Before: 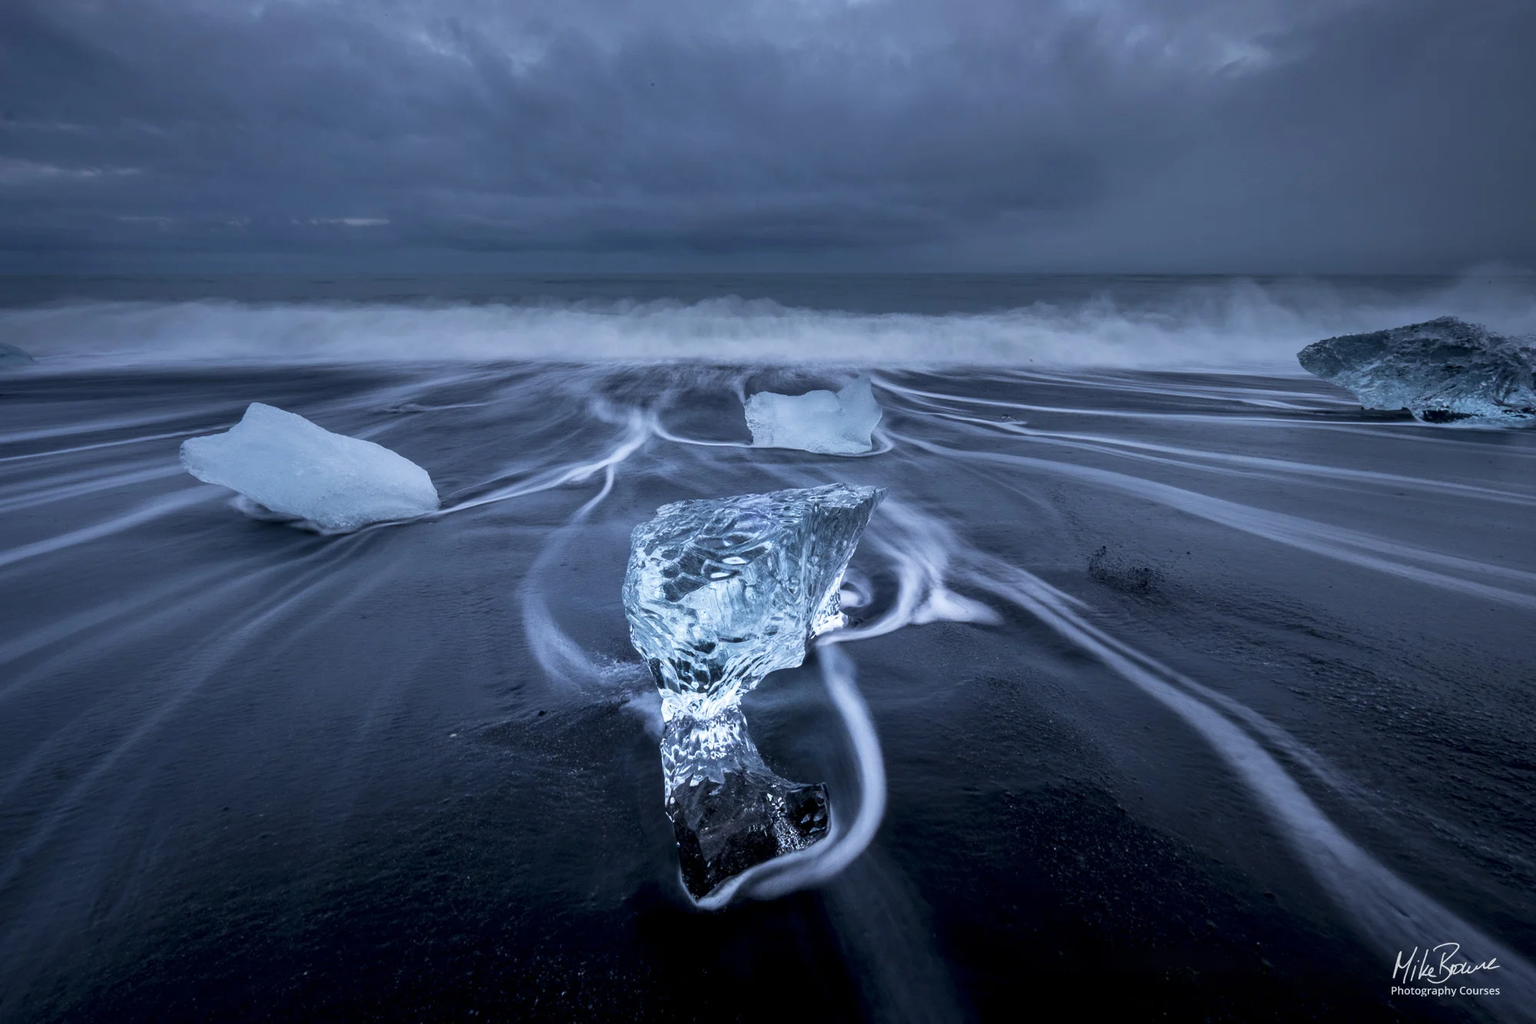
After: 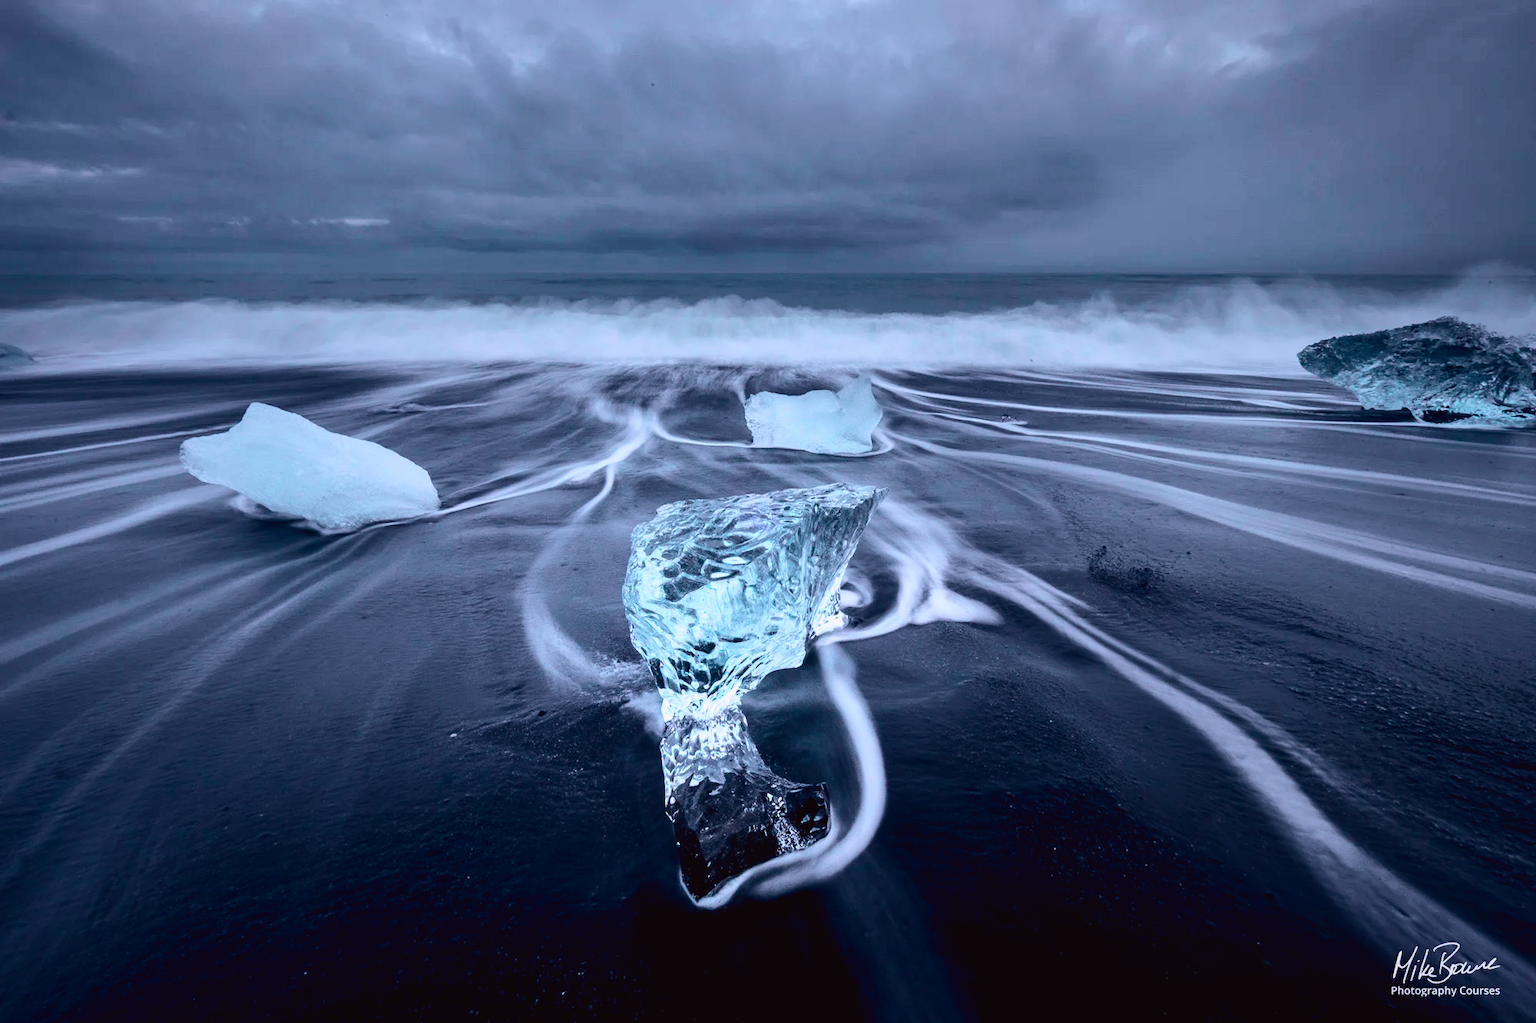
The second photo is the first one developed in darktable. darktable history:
tone curve: curves: ch0 [(0, 0.023) (0.103, 0.087) (0.295, 0.297) (0.445, 0.531) (0.553, 0.665) (0.735, 0.843) (0.994, 1)]; ch1 [(0, 0) (0.414, 0.395) (0.447, 0.447) (0.485, 0.5) (0.512, 0.524) (0.542, 0.581) (0.581, 0.632) (0.646, 0.715) (1, 1)]; ch2 [(0, 0) (0.369, 0.388) (0.449, 0.431) (0.478, 0.471) (0.516, 0.517) (0.579, 0.624) (0.674, 0.775) (1, 1)], color space Lab, independent channels, preserve colors none
base curve: curves: ch0 [(0, 0) (0.666, 0.806) (1, 1)]
shadows and highlights: shadows -20, white point adjustment -2, highlights -35
